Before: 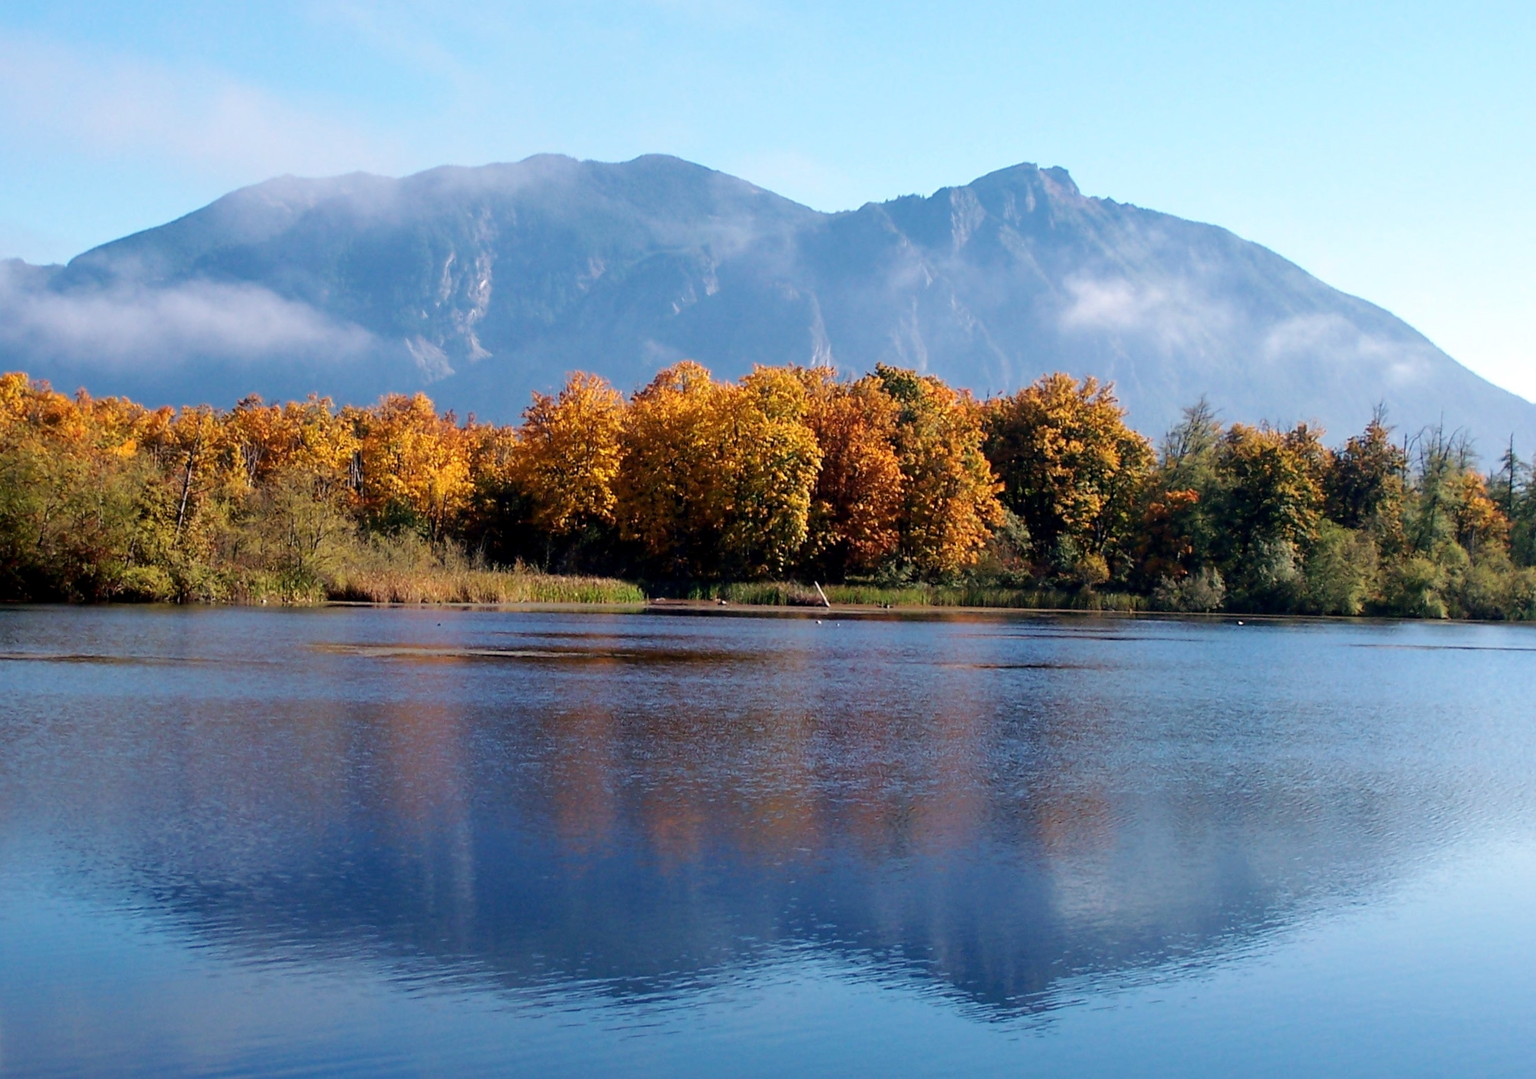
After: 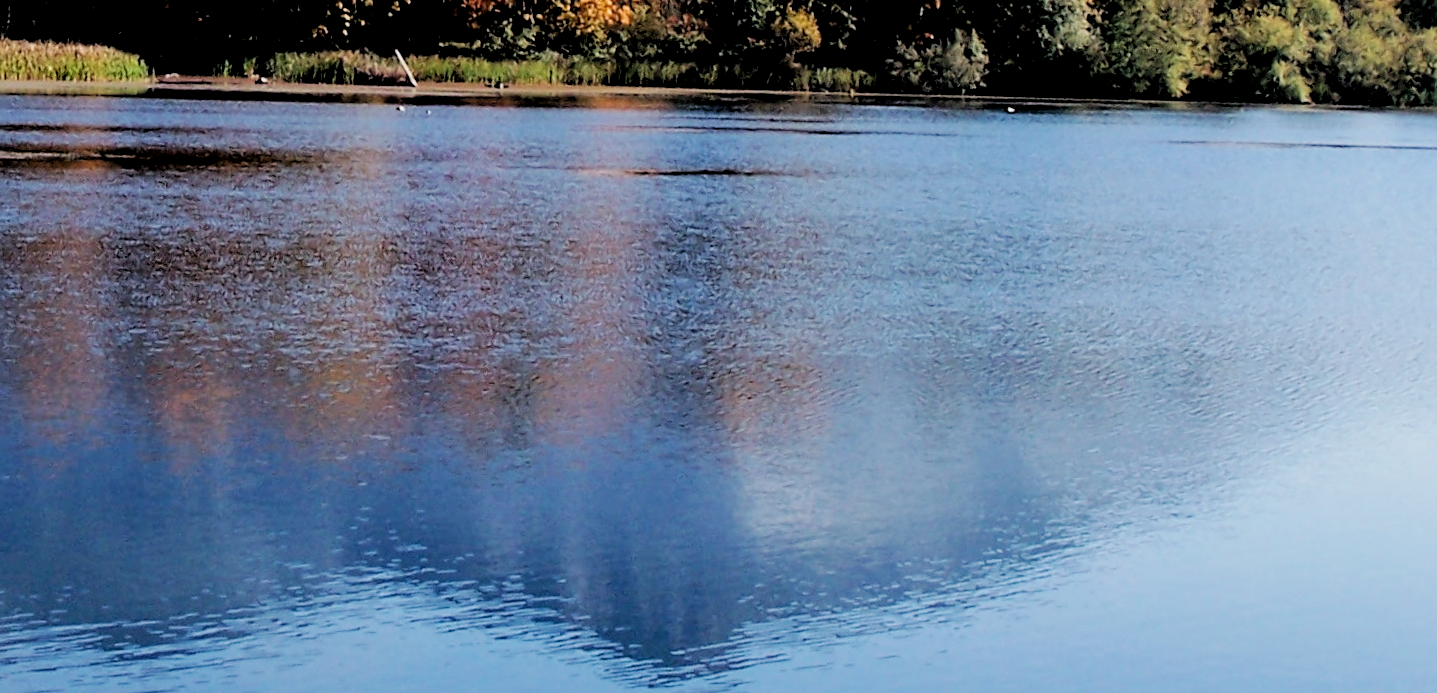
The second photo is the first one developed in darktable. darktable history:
sharpen: amount 0.218
filmic rgb: black relative exposure -2.8 EV, white relative exposure 4.56 EV, hardness 1.69, contrast 1.241
crop and rotate: left 35.263%, top 50.769%, bottom 4.8%
local contrast: highlights 103%, shadows 100%, detail 119%, midtone range 0.2
exposure: black level correction 0, exposure 0.499 EV, compensate exposure bias true, compensate highlight preservation false
